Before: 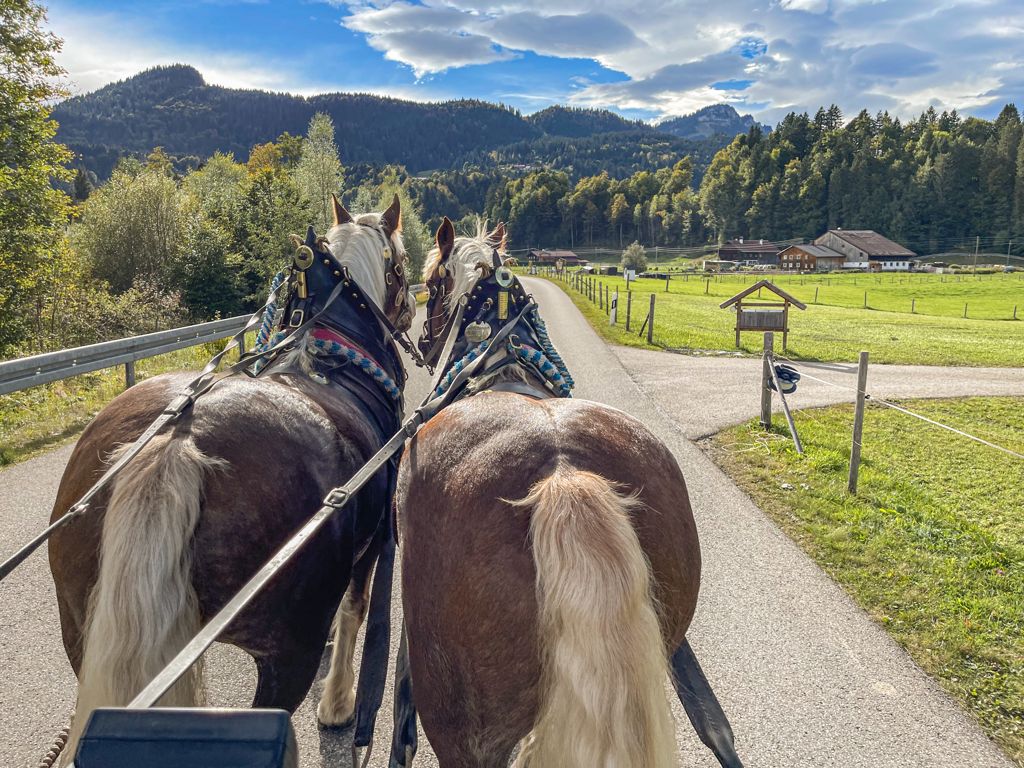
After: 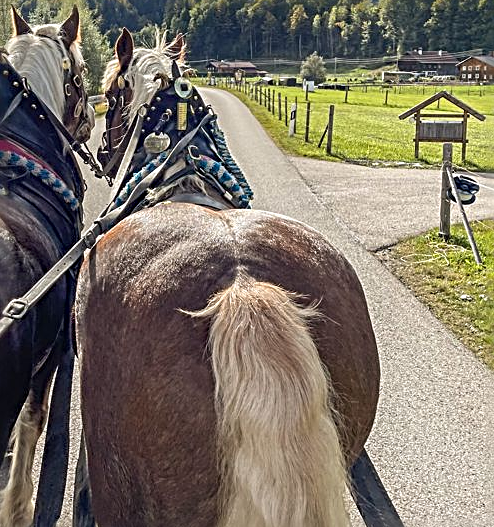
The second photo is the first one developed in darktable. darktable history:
crop: left 31.379%, top 24.658%, right 20.326%, bottom 6.628%
sharpen: radius 3.025, amount 0.757
